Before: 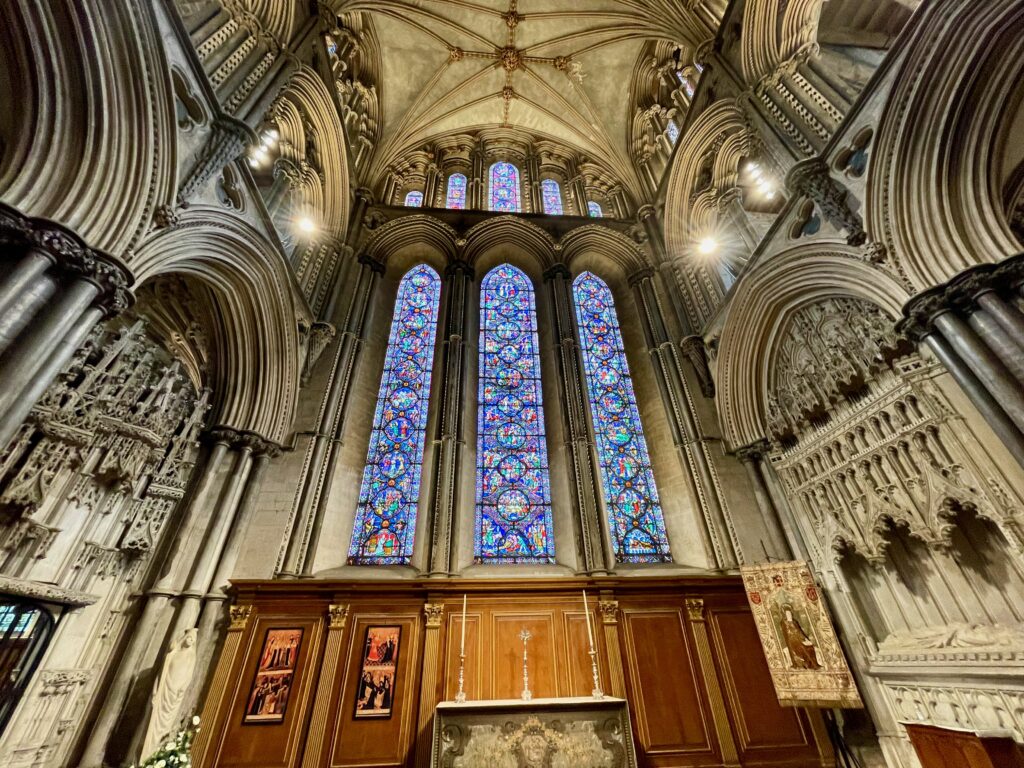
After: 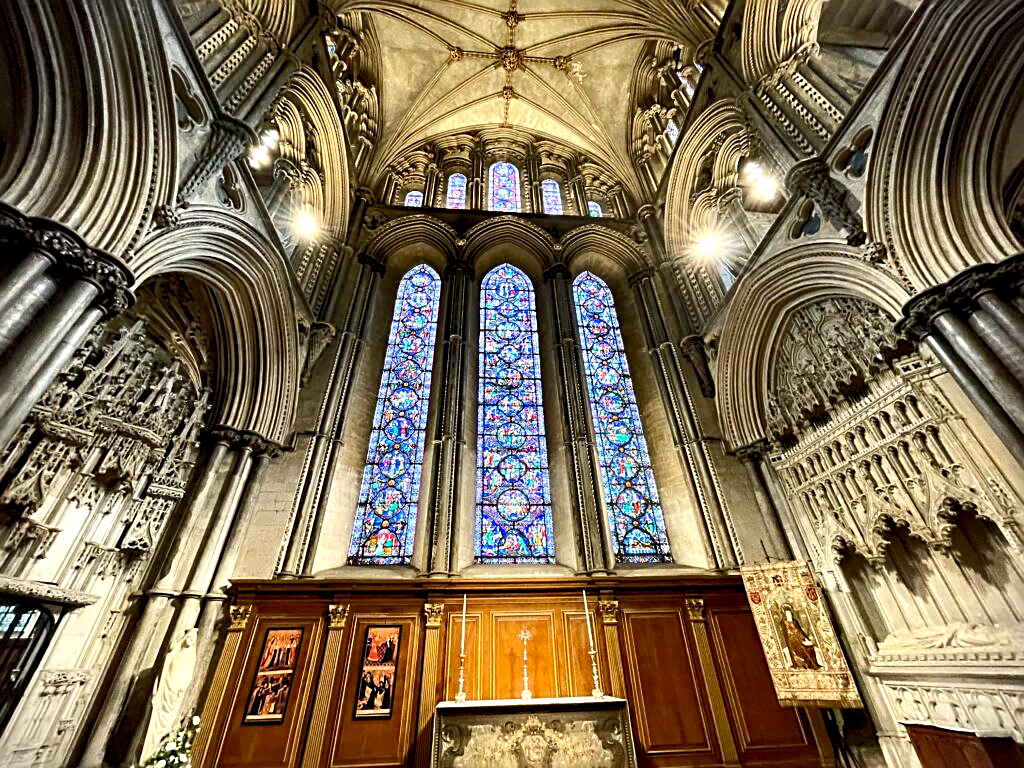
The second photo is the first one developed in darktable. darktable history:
sharpen: on, module defaults
vignetting: fall-off start 92.59%, brightness -0.684
tone equalizer: -8 EV 0.001 EV, -7 EV -0.002 EV, -6 EV 0.005 EV, -5 EV -0.046 EV, -4 EV -0.14 EV, -3 EV -0.136 EV, -2 EV 0.251 EV, -1 EV 0.723 EV, +0 EV 0.465 EV
